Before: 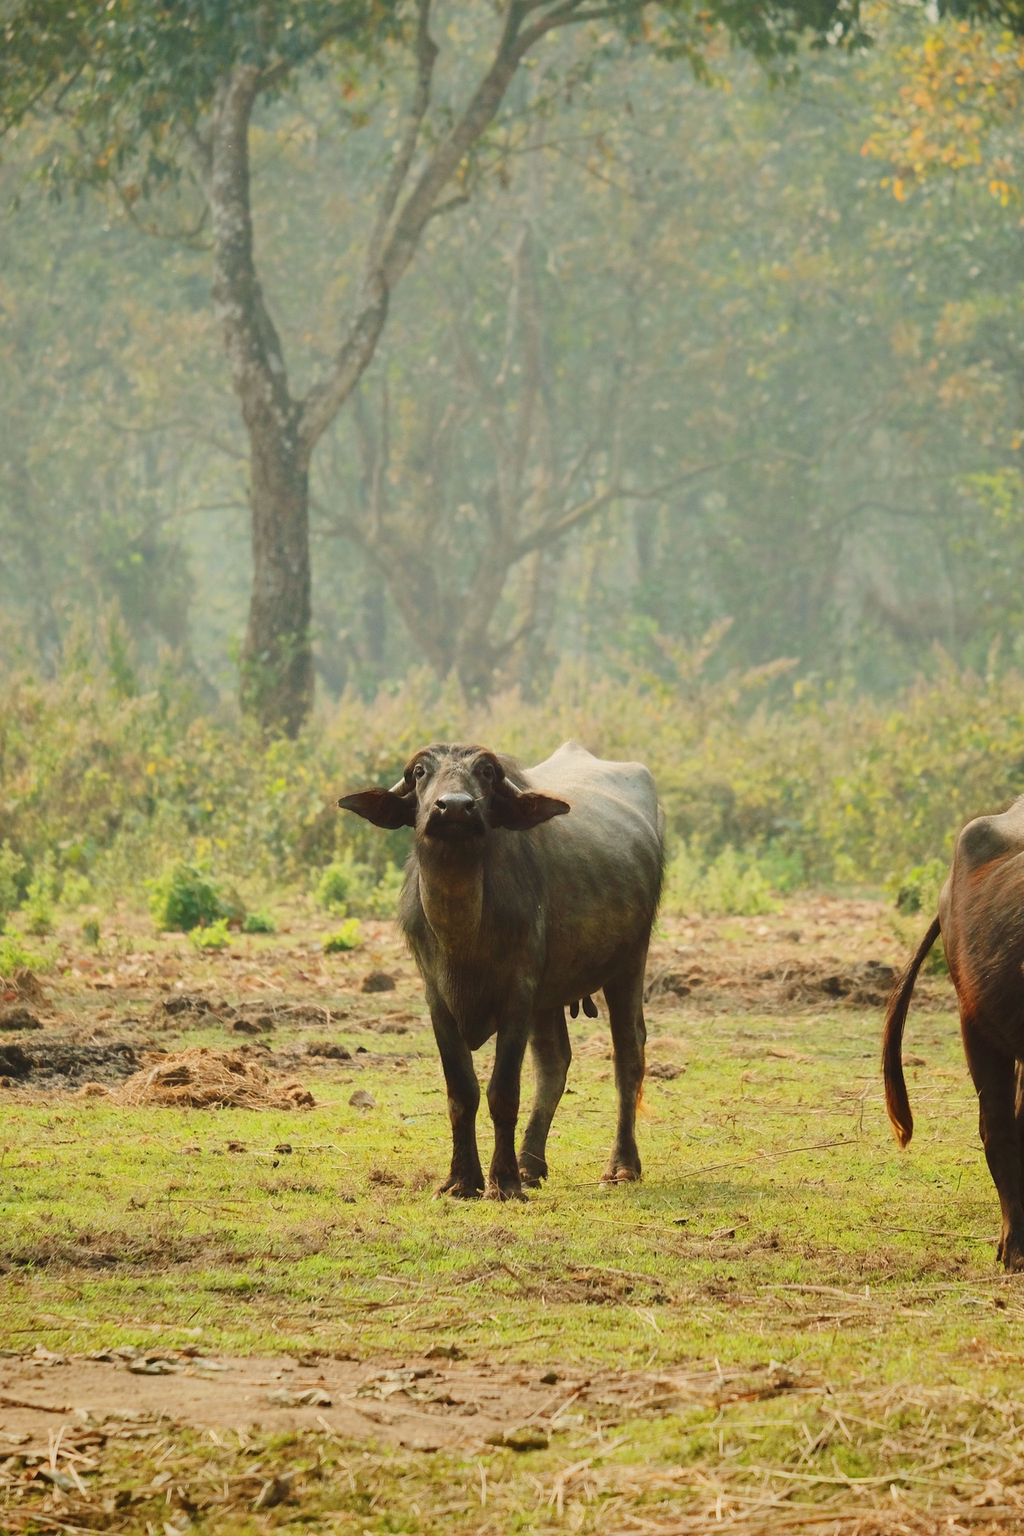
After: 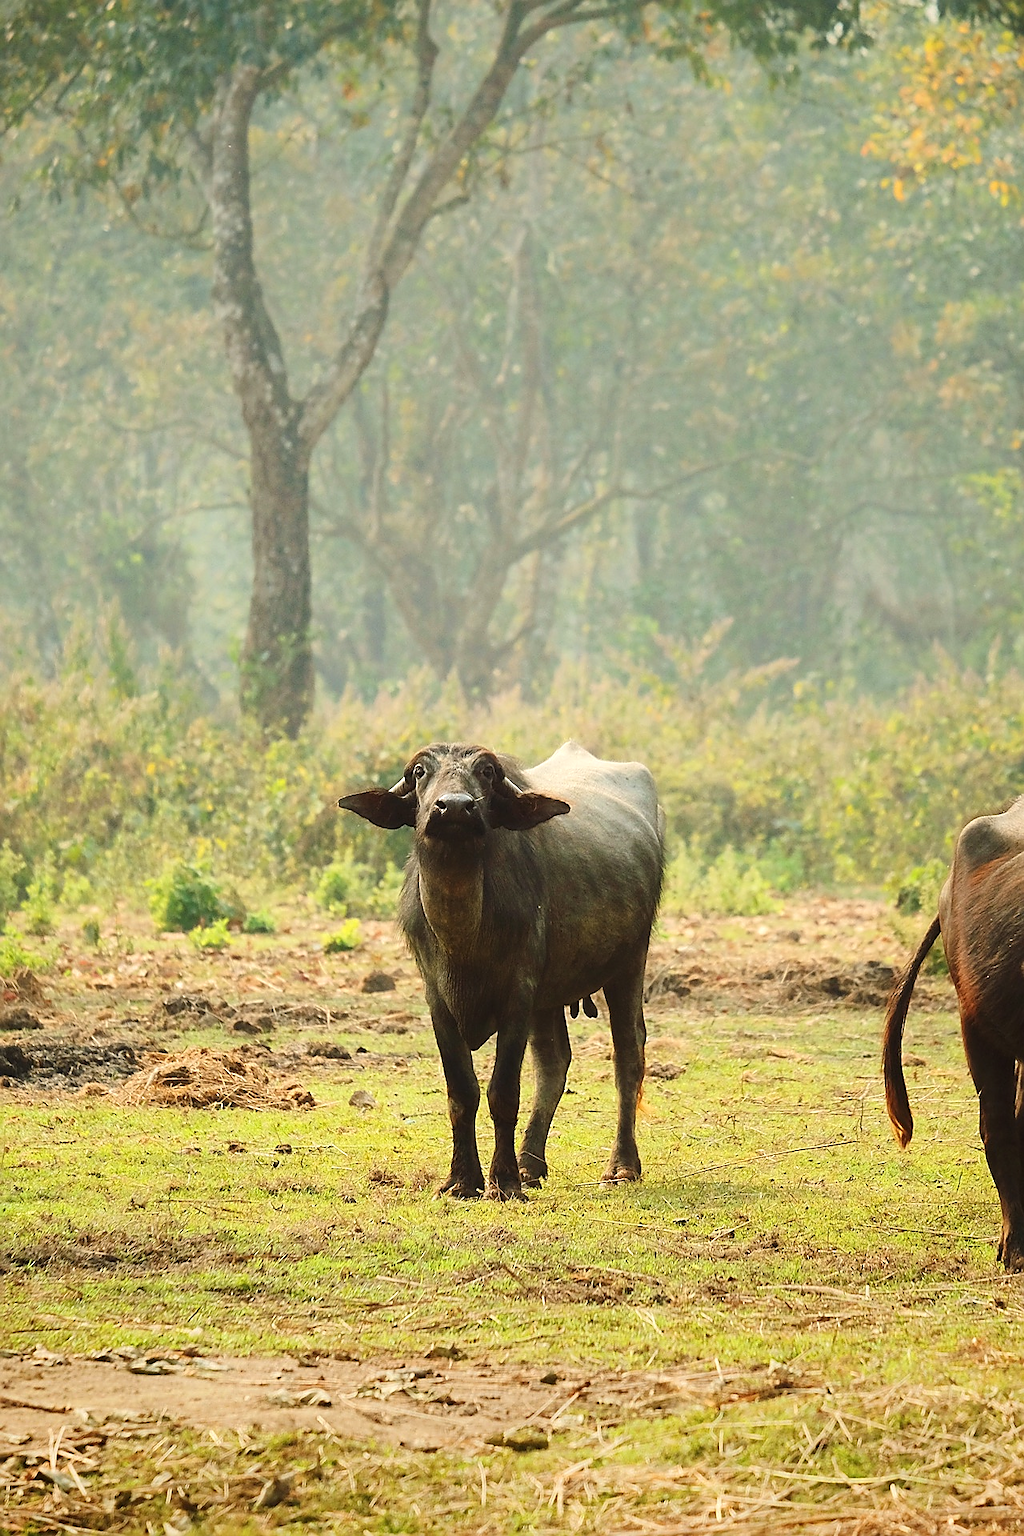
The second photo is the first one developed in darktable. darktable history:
sharpen: radius 1.37, amount 1.265, threshold 0.787
tone equalizer: -8 EV -0.448 EV, -7 EV -0.375 EV, -6 EV -0.342 EV, -5 EV -0.244 EV, -3 EV 0.238 EV, -2 EV 0.343 EV, -1 EV 0.392 EV, +0 EV 0.411 EV, mask exposure compensation -0.506 EV
